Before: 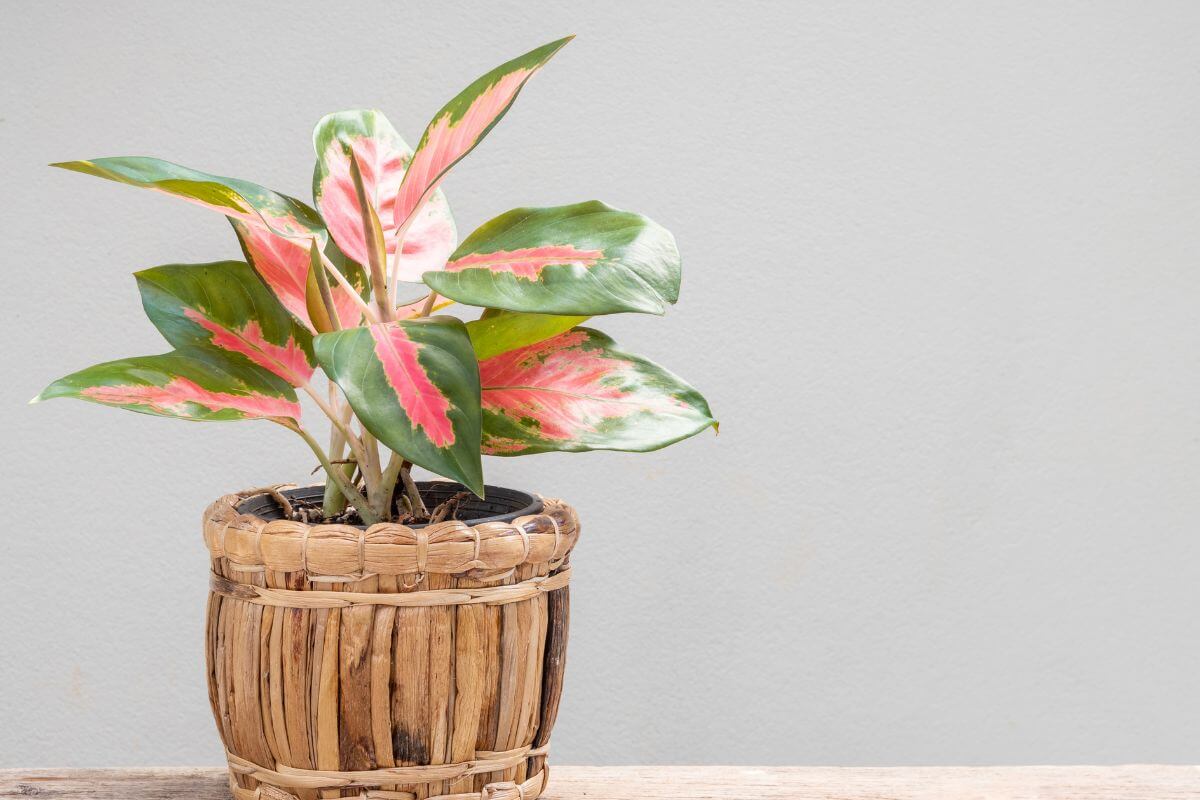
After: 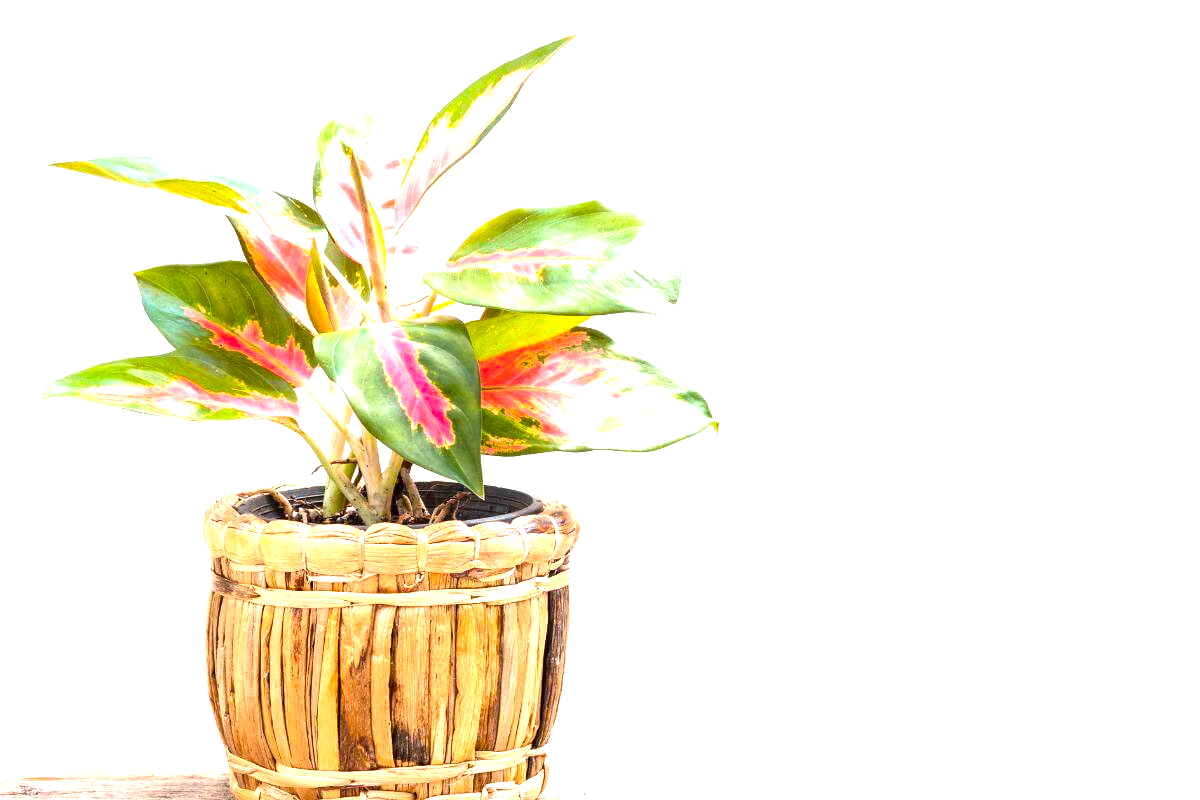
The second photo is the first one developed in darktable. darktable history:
color balance rgb: linear chroma grading › global chroma 14.972%, perceptual saturation grading › global saturation -0.126%, perceptual brilliance grading › global brilliance 30.559%, perceptual brilliance grading › highlights 12.394%, perceptual brilliance grading › mid-tones 24.665%
